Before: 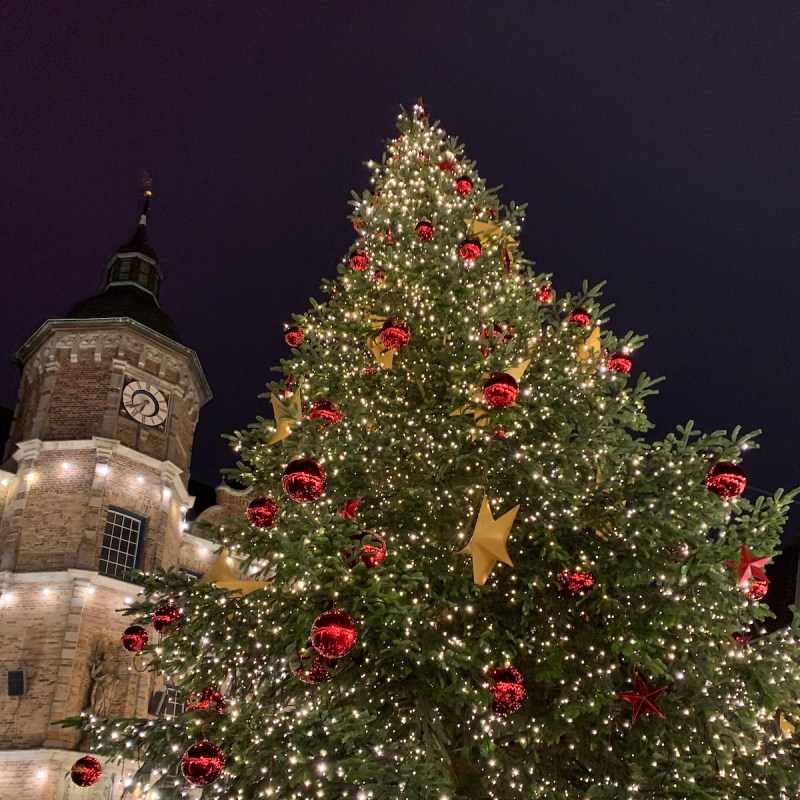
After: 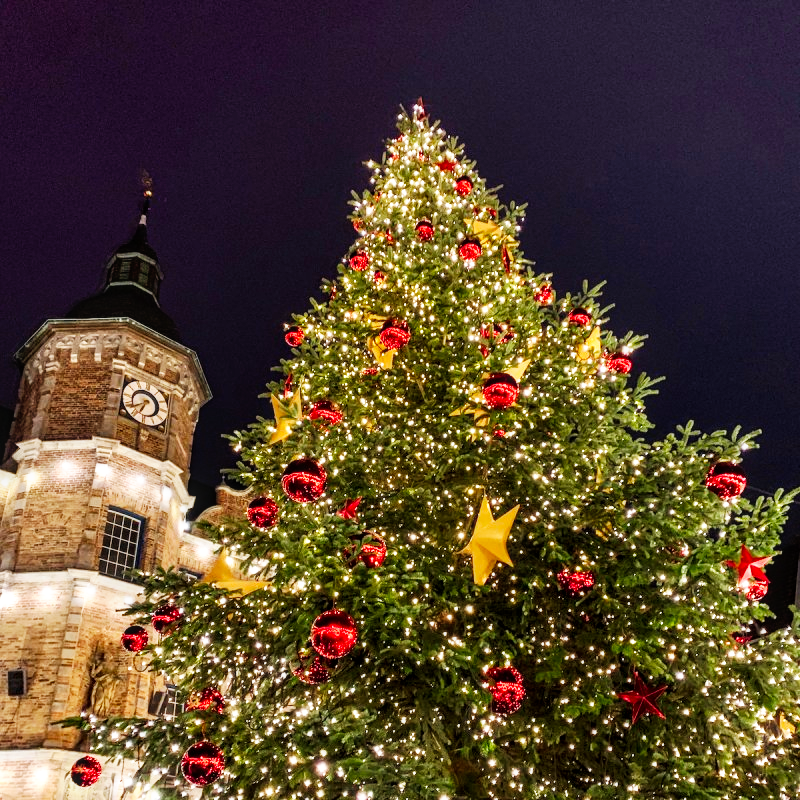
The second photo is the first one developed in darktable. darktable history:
base curve: curves: ch0 [(0, 0) (0.007, 0.004) (0.027, 0.03) (0.046, 0.07) (0.207, 0.54) (0.442, 0.872) (0.673, 0.972) (1, 1)], preserve colors none
shadows and highlights: shadows 25.55, highlights -23.67
local contrast: on, module defaults
contrast brightness saturation: saturation 0.132
